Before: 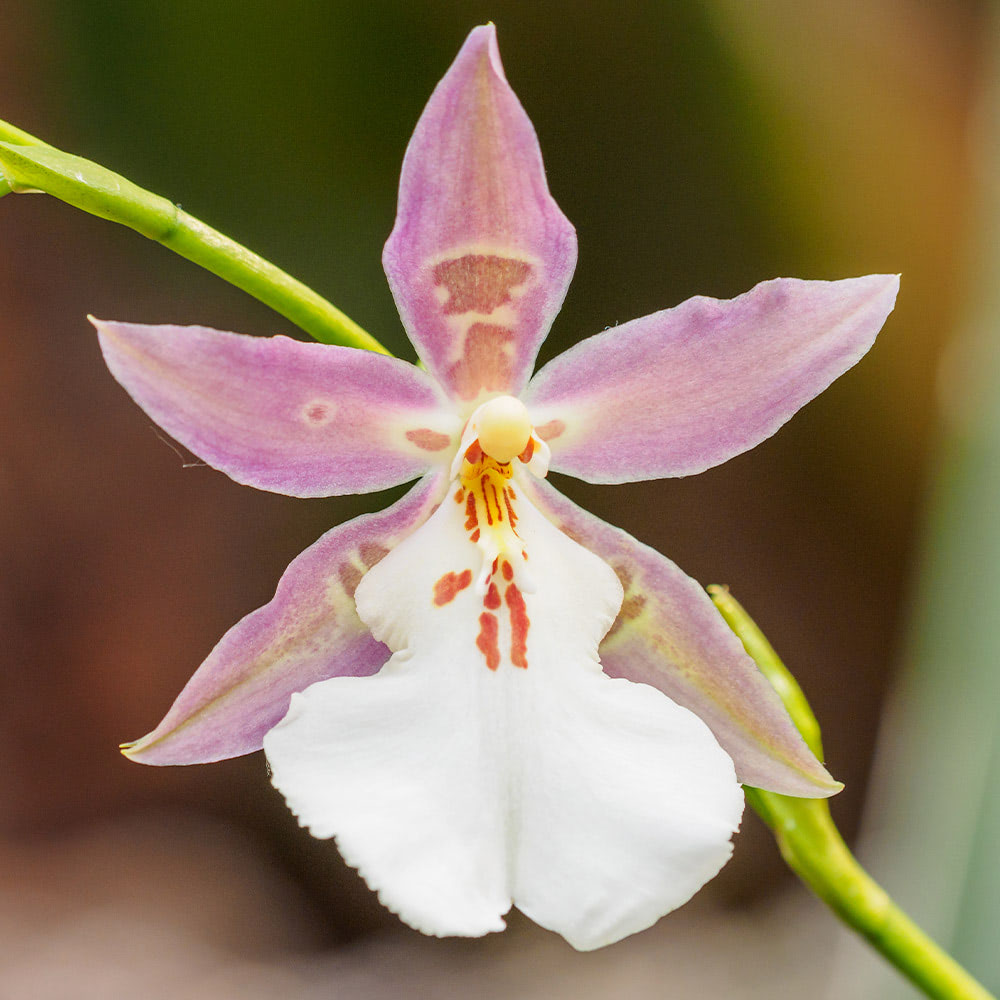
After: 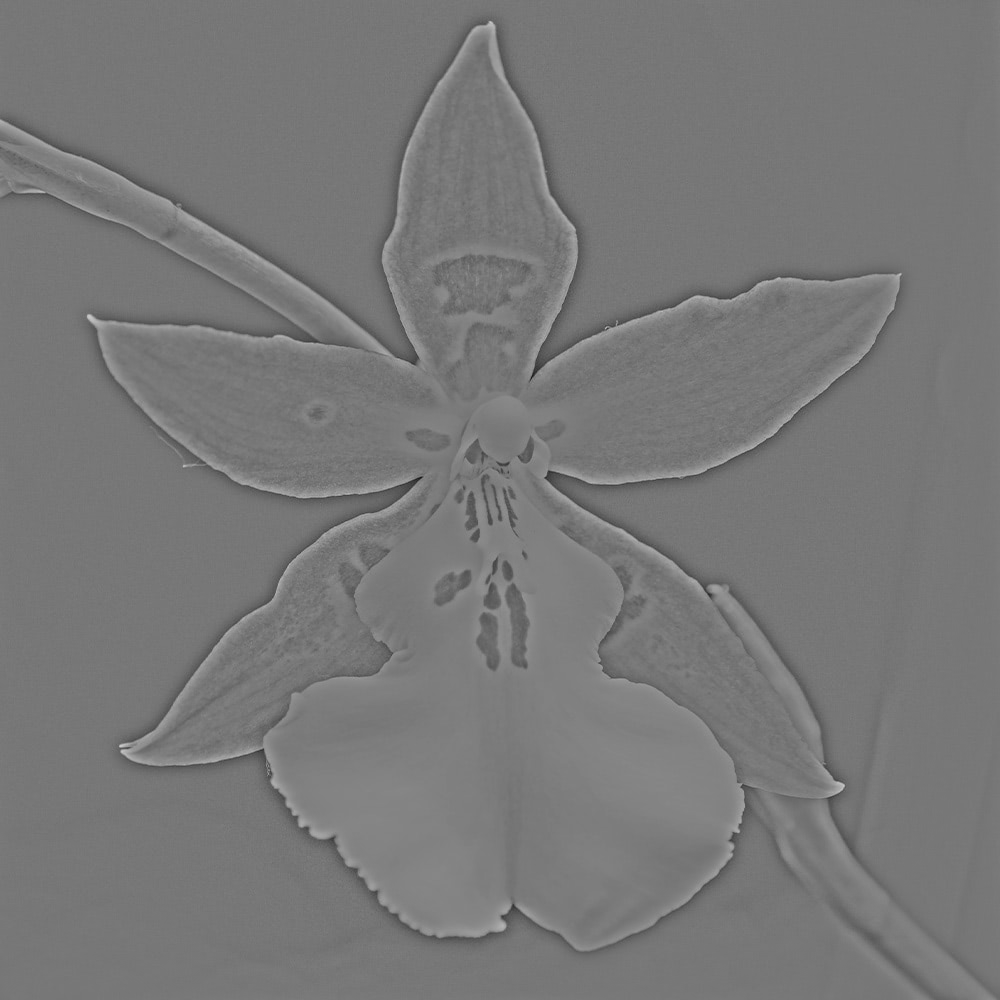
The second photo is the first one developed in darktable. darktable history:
highpass: sharpness 25.84%, contrast boost 14.94%
exposure: black level correction 0, exposure 0.5 EV, compensate exposure bias true, compensate highlight preservation false
